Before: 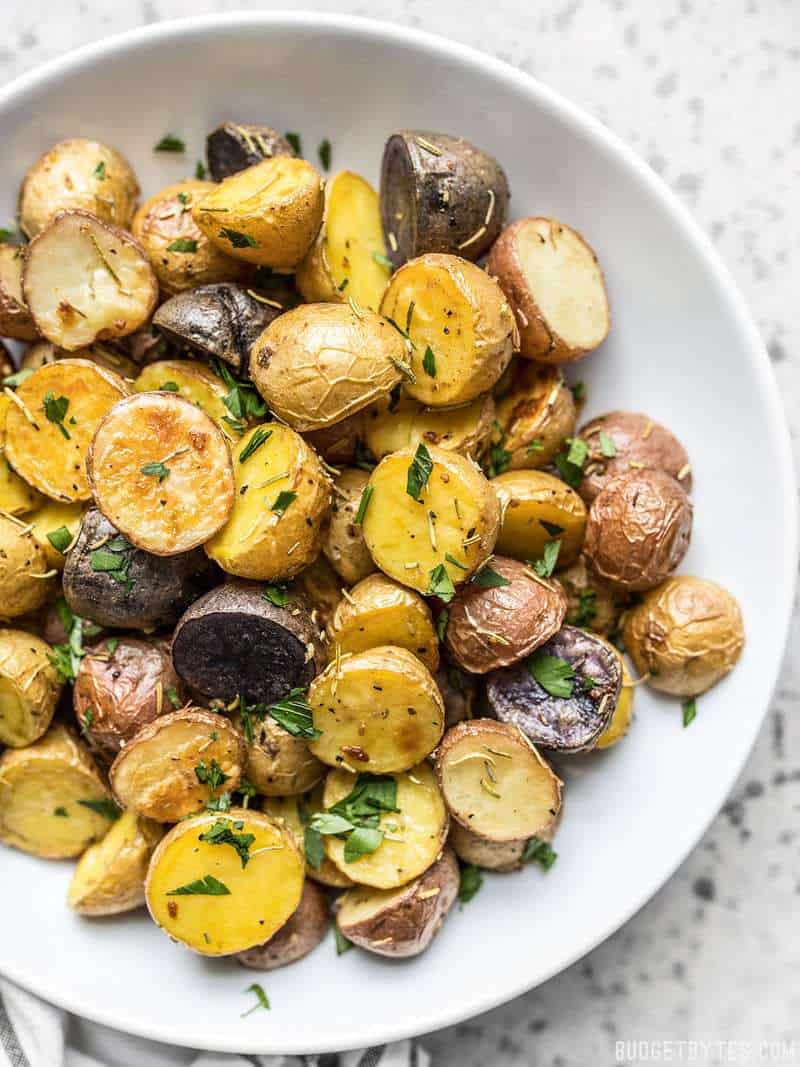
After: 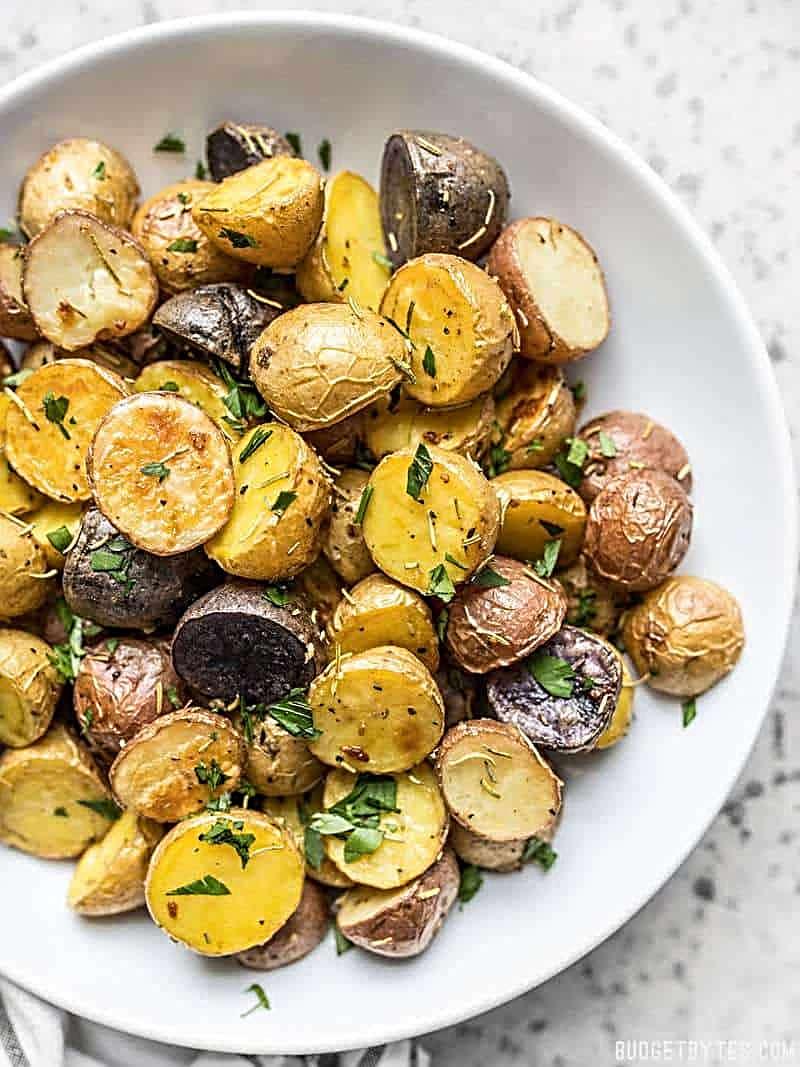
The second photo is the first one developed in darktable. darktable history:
sharpen: radius 2.831, amount 0.722
